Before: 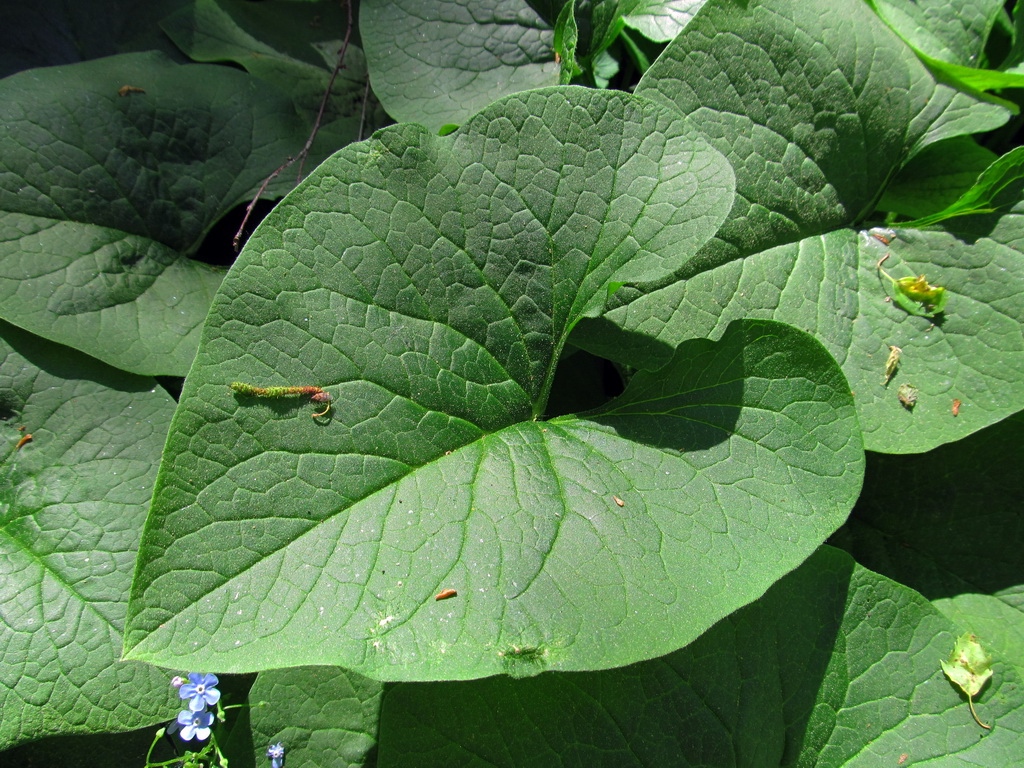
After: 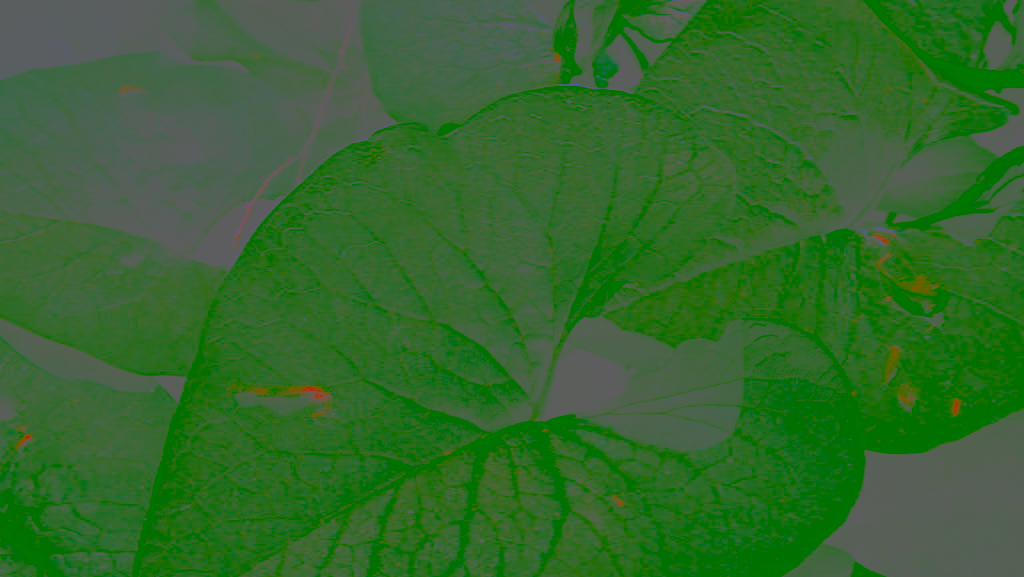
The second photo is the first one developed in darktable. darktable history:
local contrast: highlights 46%, shadows 2%, detail 99%
crop: bottom 24.845%
contrast brightness saturation: contrast -0.985, brightness -0.162, saturation 0.757
exposure: black level correction -0.041, exposure 0.064 EV, compensate highlight preservation false
